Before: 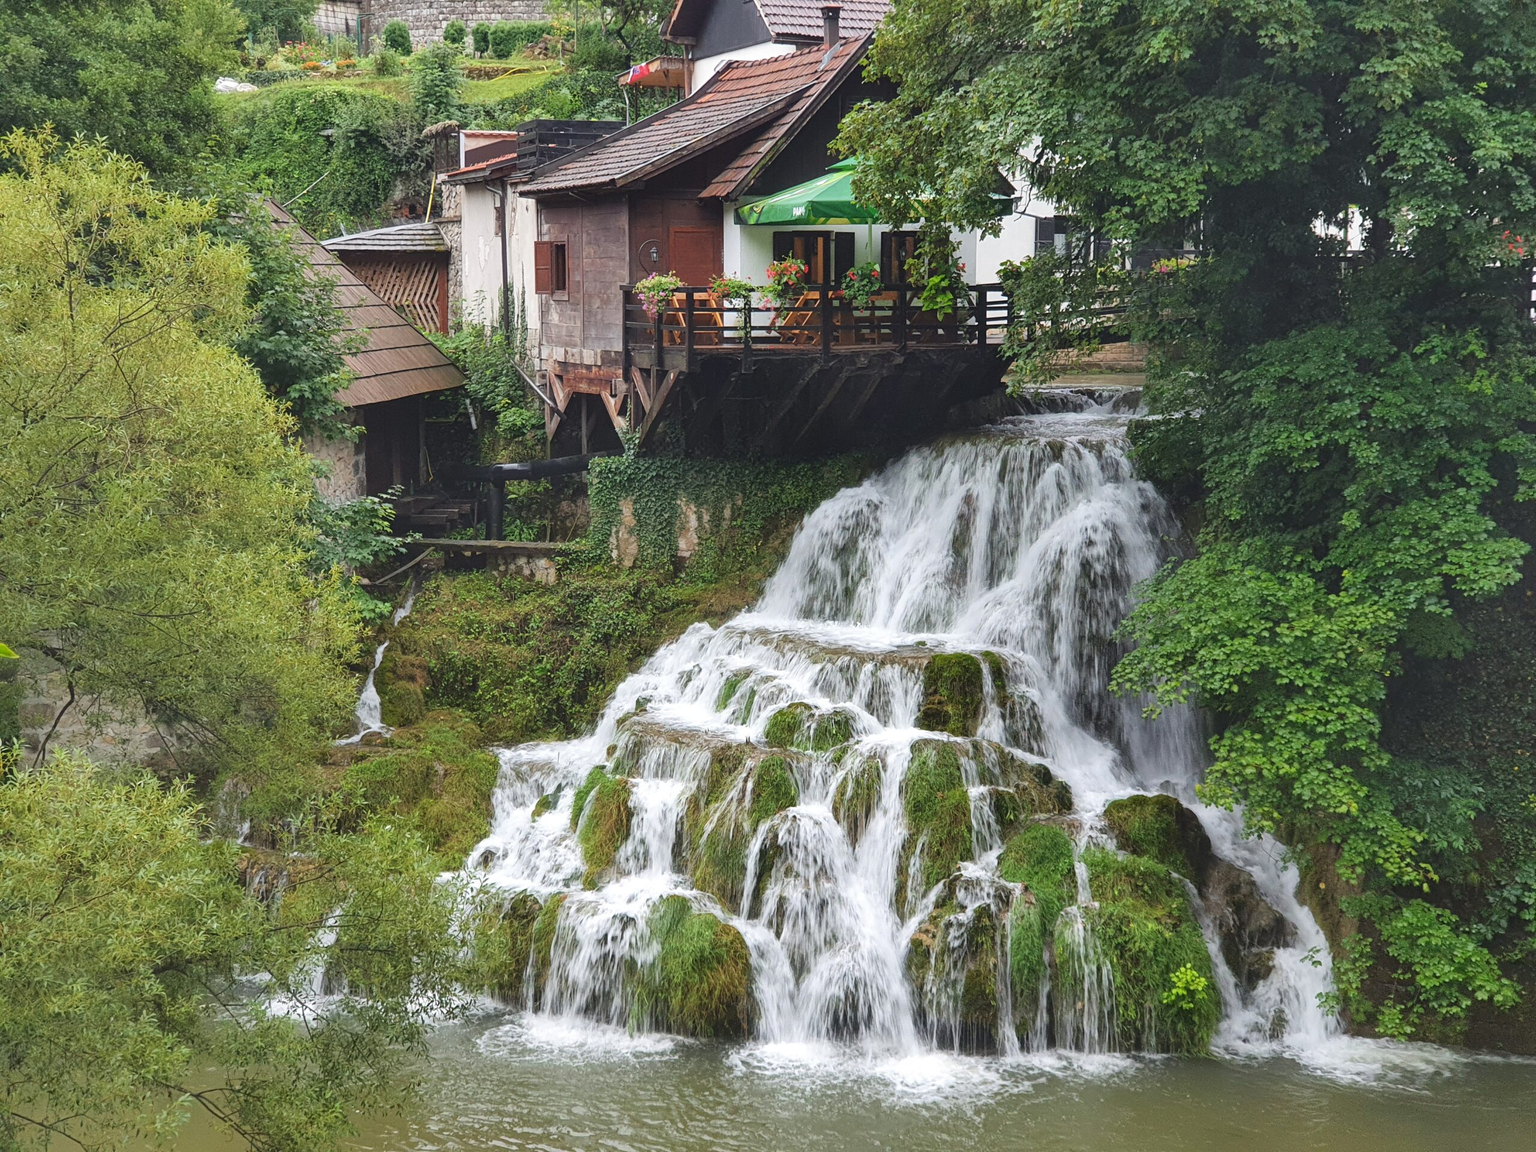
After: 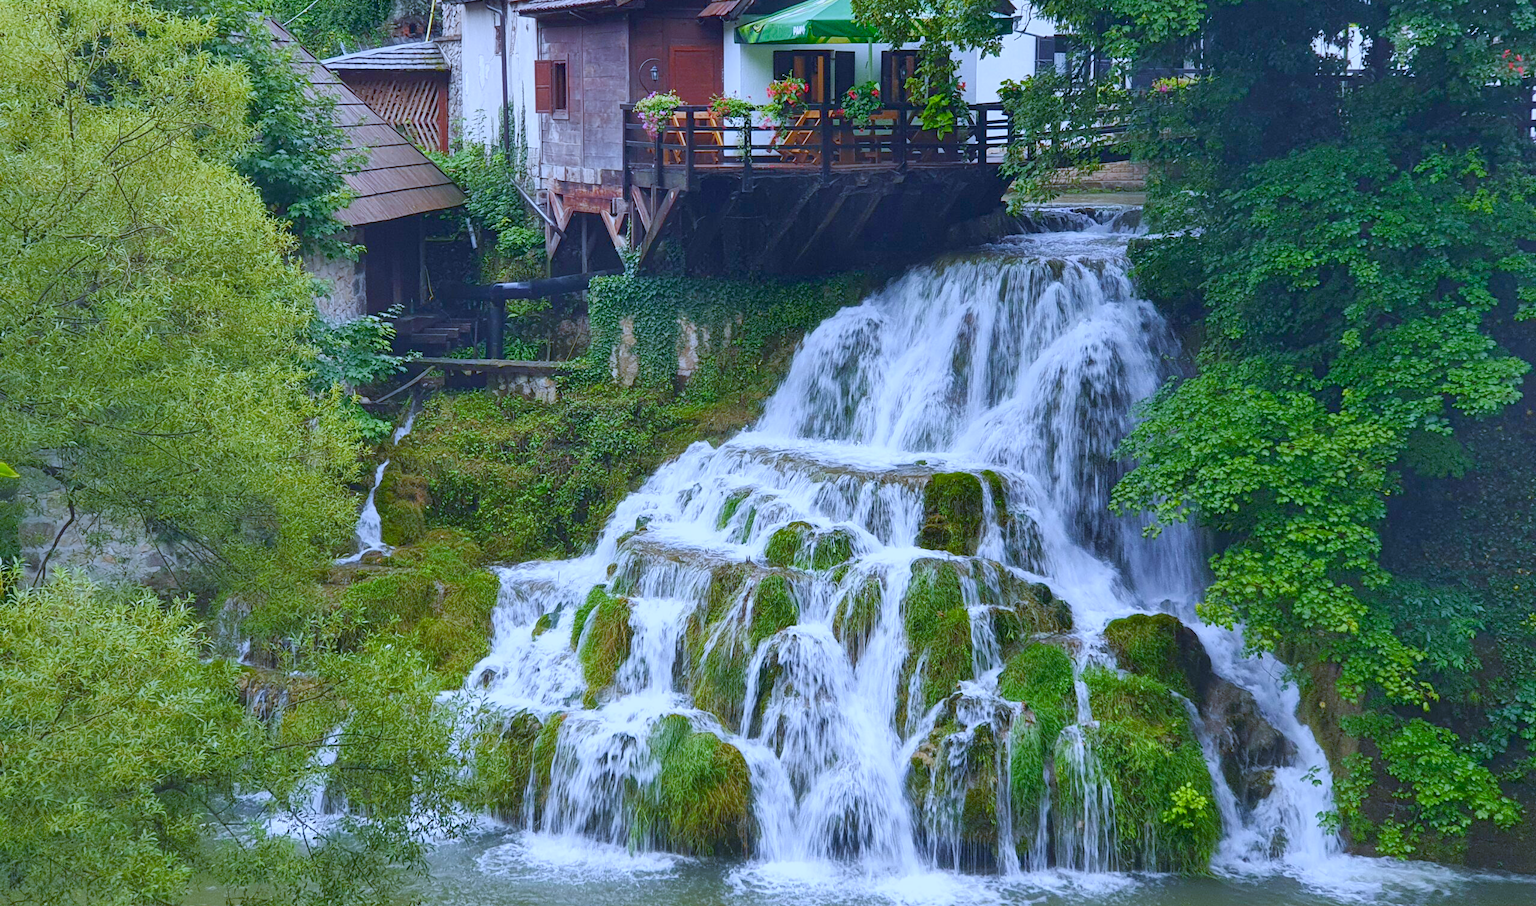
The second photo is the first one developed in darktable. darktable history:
color balance rgb: global offset › luminance -0.5%, perceptual saturation grading › highlights -17.77%, perceptual saturation grading › mid-tones 33.1%, perceptual saturation grading › shadows 50.52%, perceptual brilliance grading › highlights 10.8%, perceptual brilliance grading › shadows -10.8%, global vibrance 24.22%, contrast -25%
white balance: red 0.871, blue 1.249
crop and rotate: top 15.774%, bottom 5.506%
